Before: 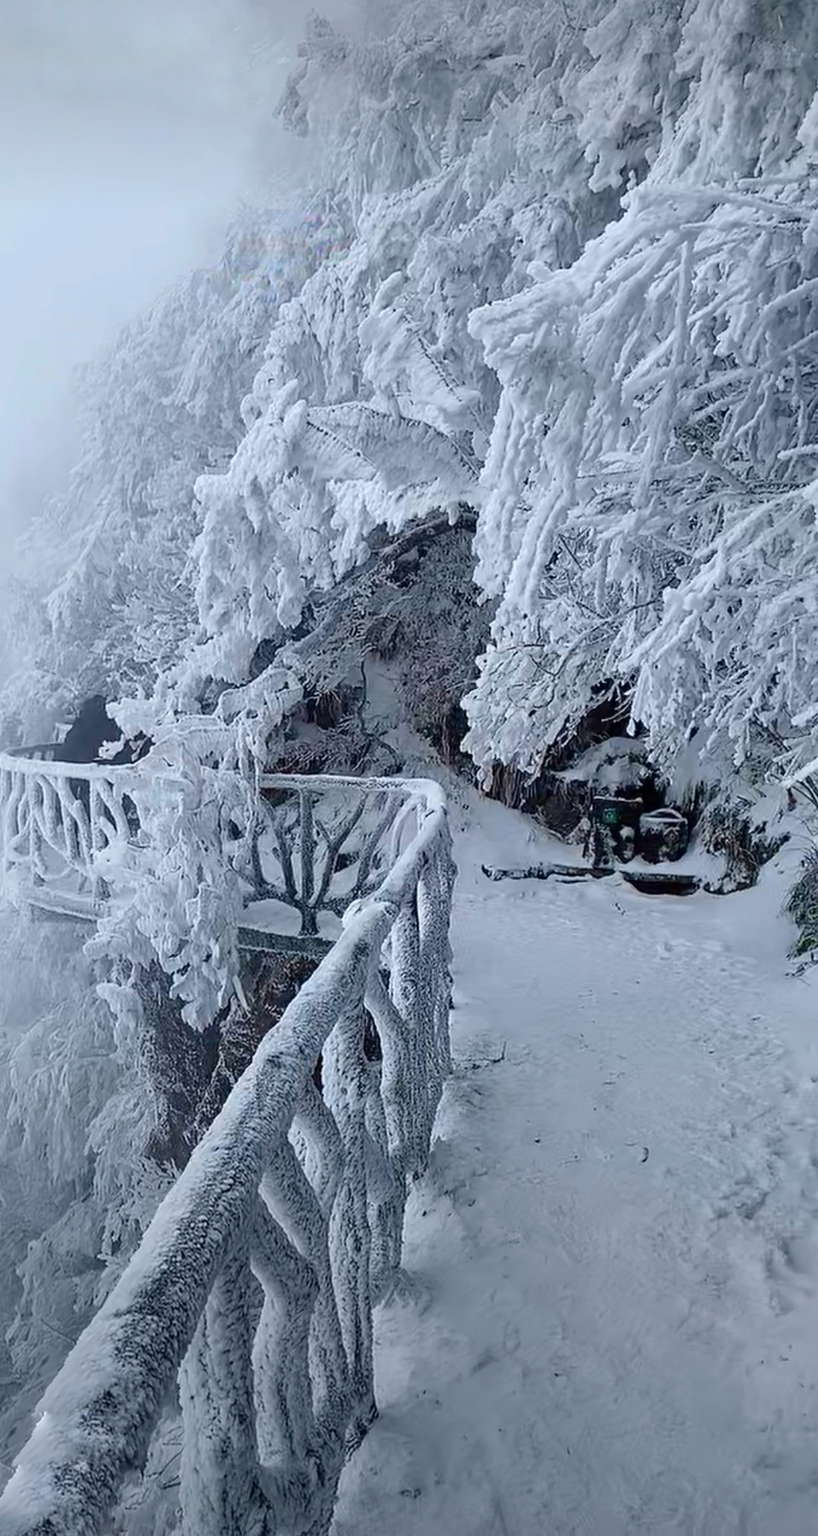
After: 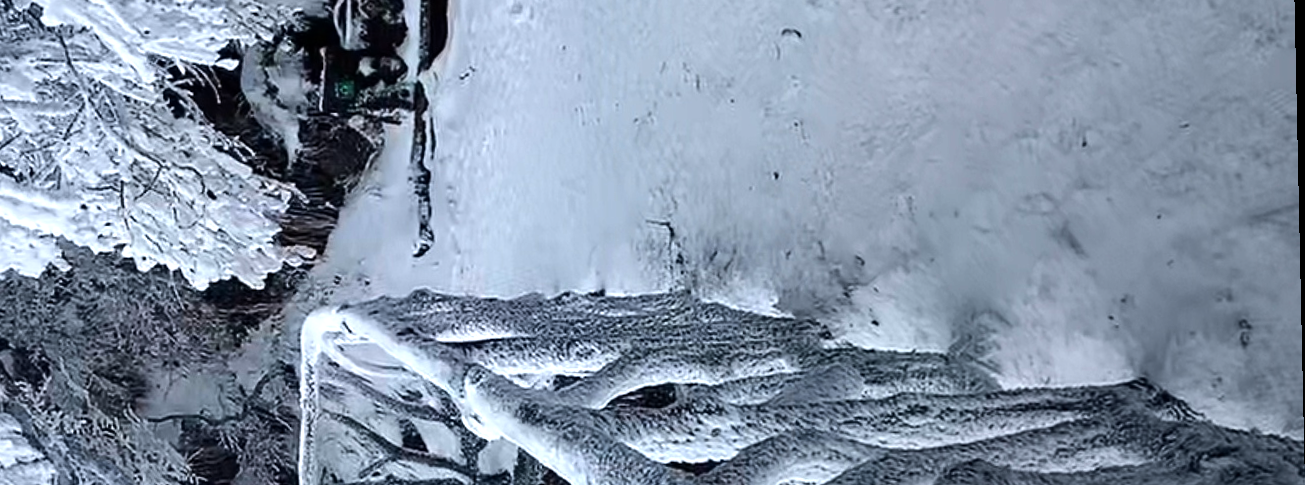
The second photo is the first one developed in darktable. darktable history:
orientation "rotate by  90 degrees": orientation rotate 90°
crop: left 36.005%, top 18.293%, right 0.31%, bottom 38.444%
white balance: emerald 1
tone equalizer "contrast tone curve: medium": -8 EV -0.75 EV, -7 EV -0.7 EV, -6 EV -0.6 EV, -5 EV -0.4 EV, -3 EV 0.4 EV, -2 EV 0.6 EV, -1 EV 0.7 EV, +0 EV 0.75 EV, edges refinement/feathering 500, mask exposure compensation -1.57 EV, preserve details no
rotate and perspective: rotation -1.24°, automatic cropping off
